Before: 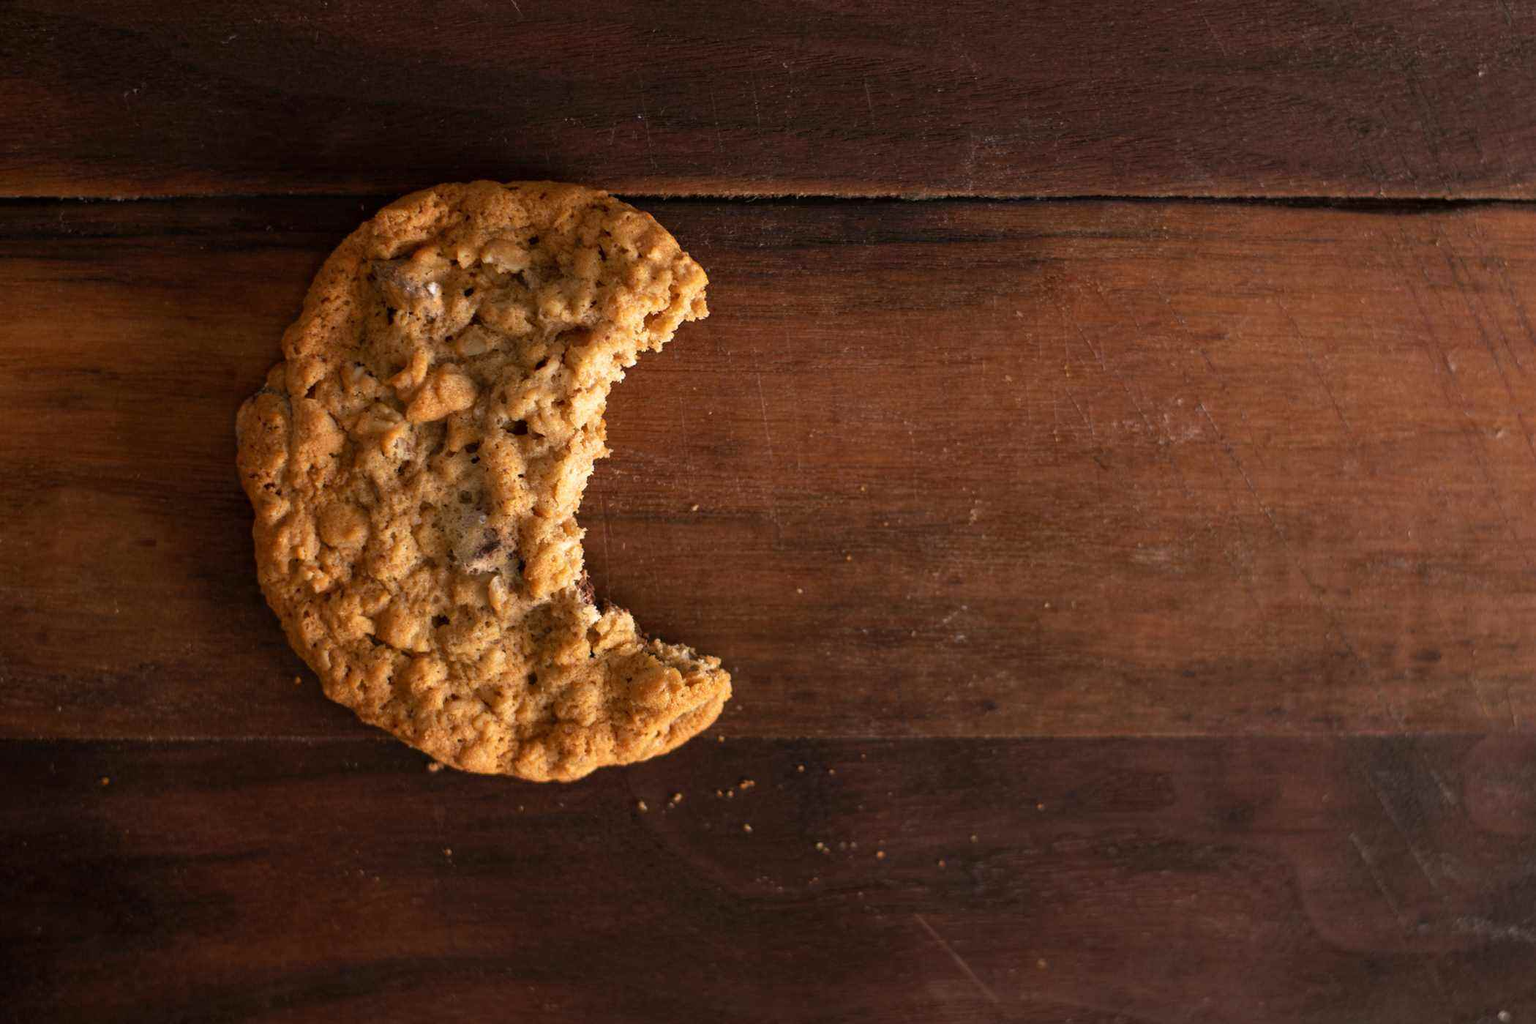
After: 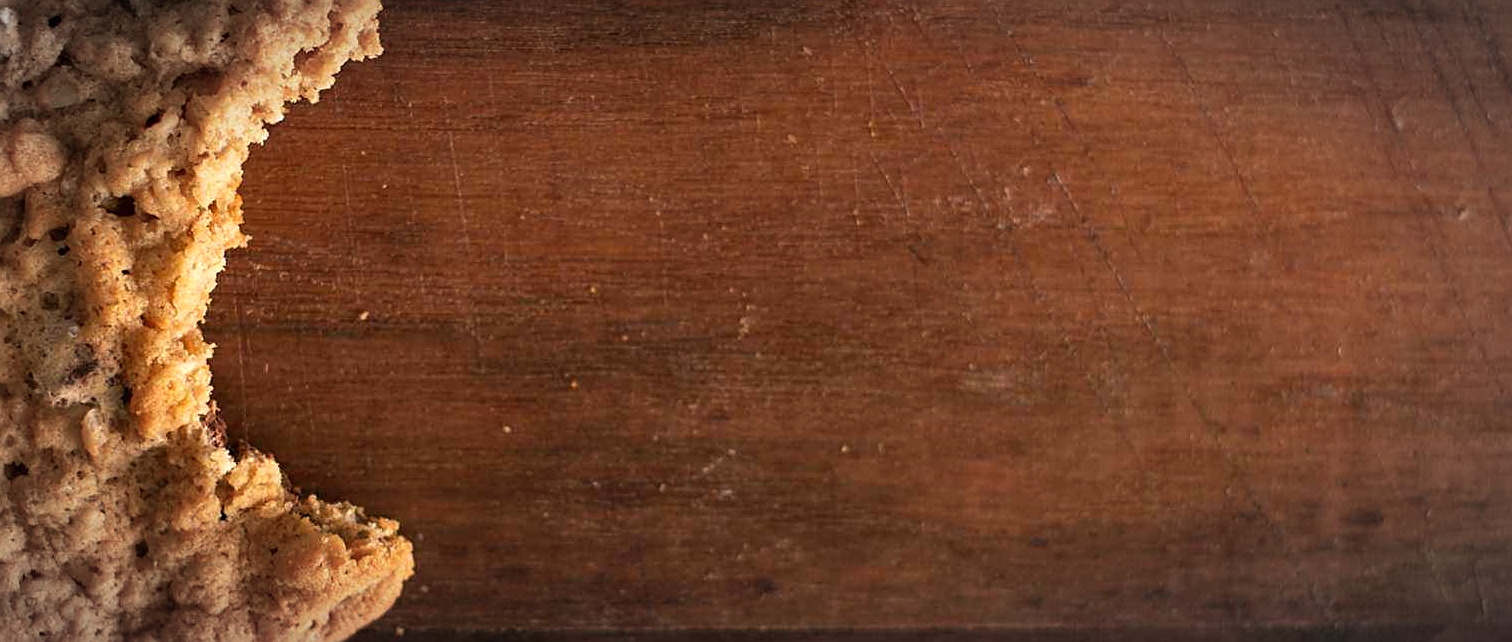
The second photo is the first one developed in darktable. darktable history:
vignetting: automatic ratio true
crop and rotate: left 27.938%, top 27.046%, bottom 27.046%
white balance: red 1.045, blue 0.932
sharpen: on, module defaults
